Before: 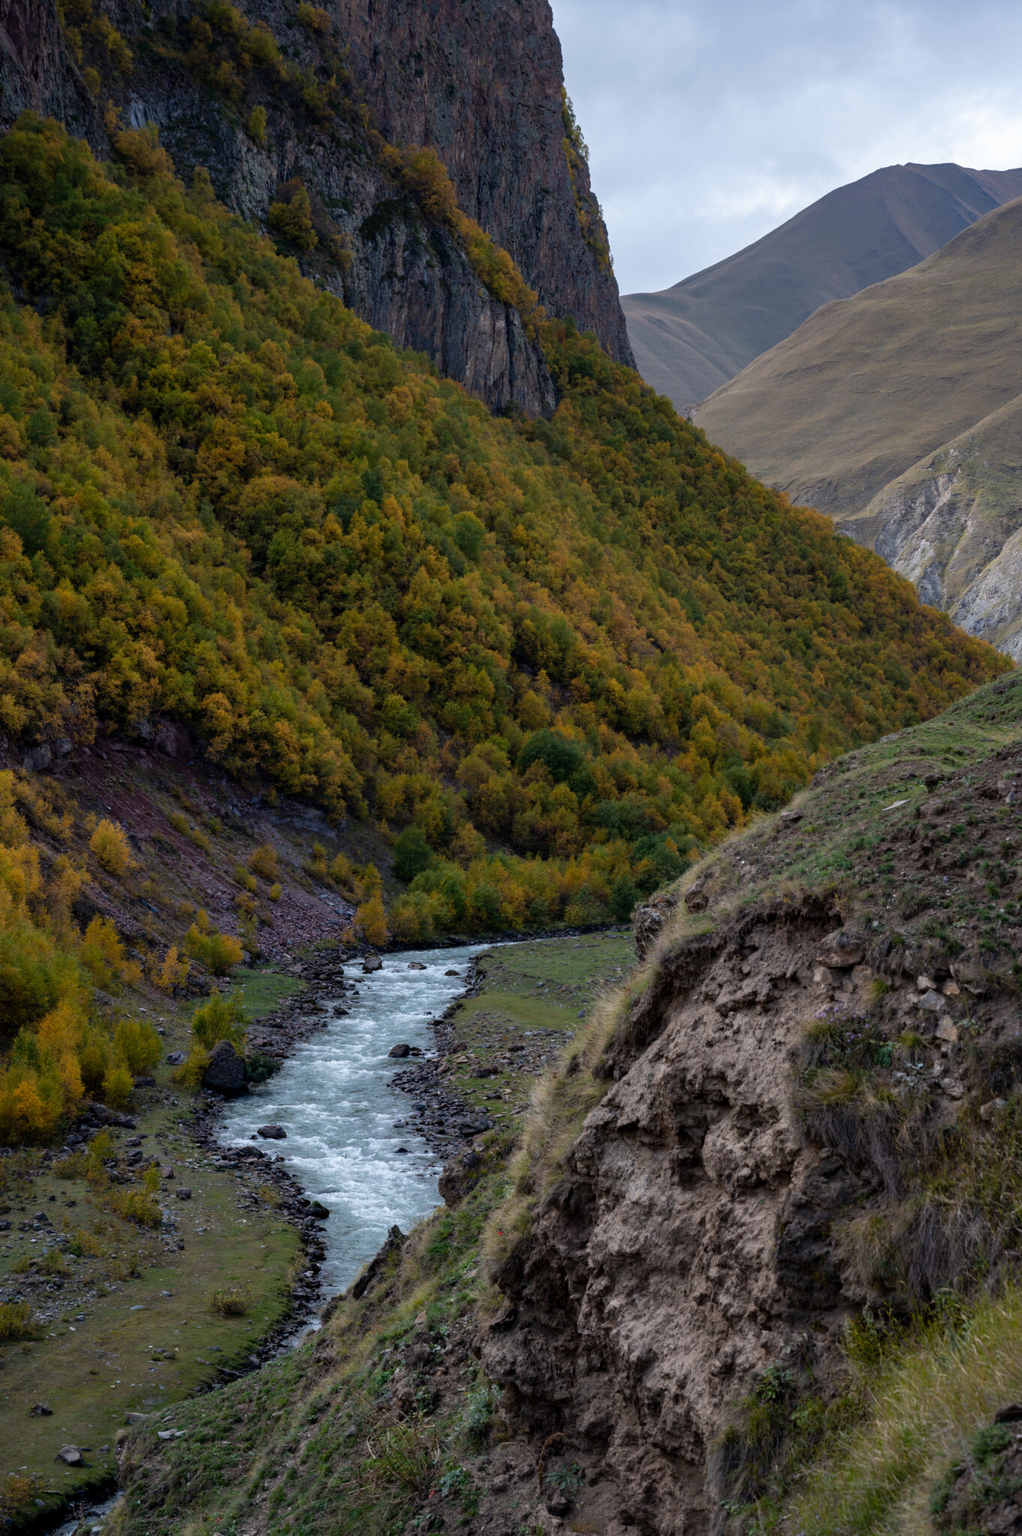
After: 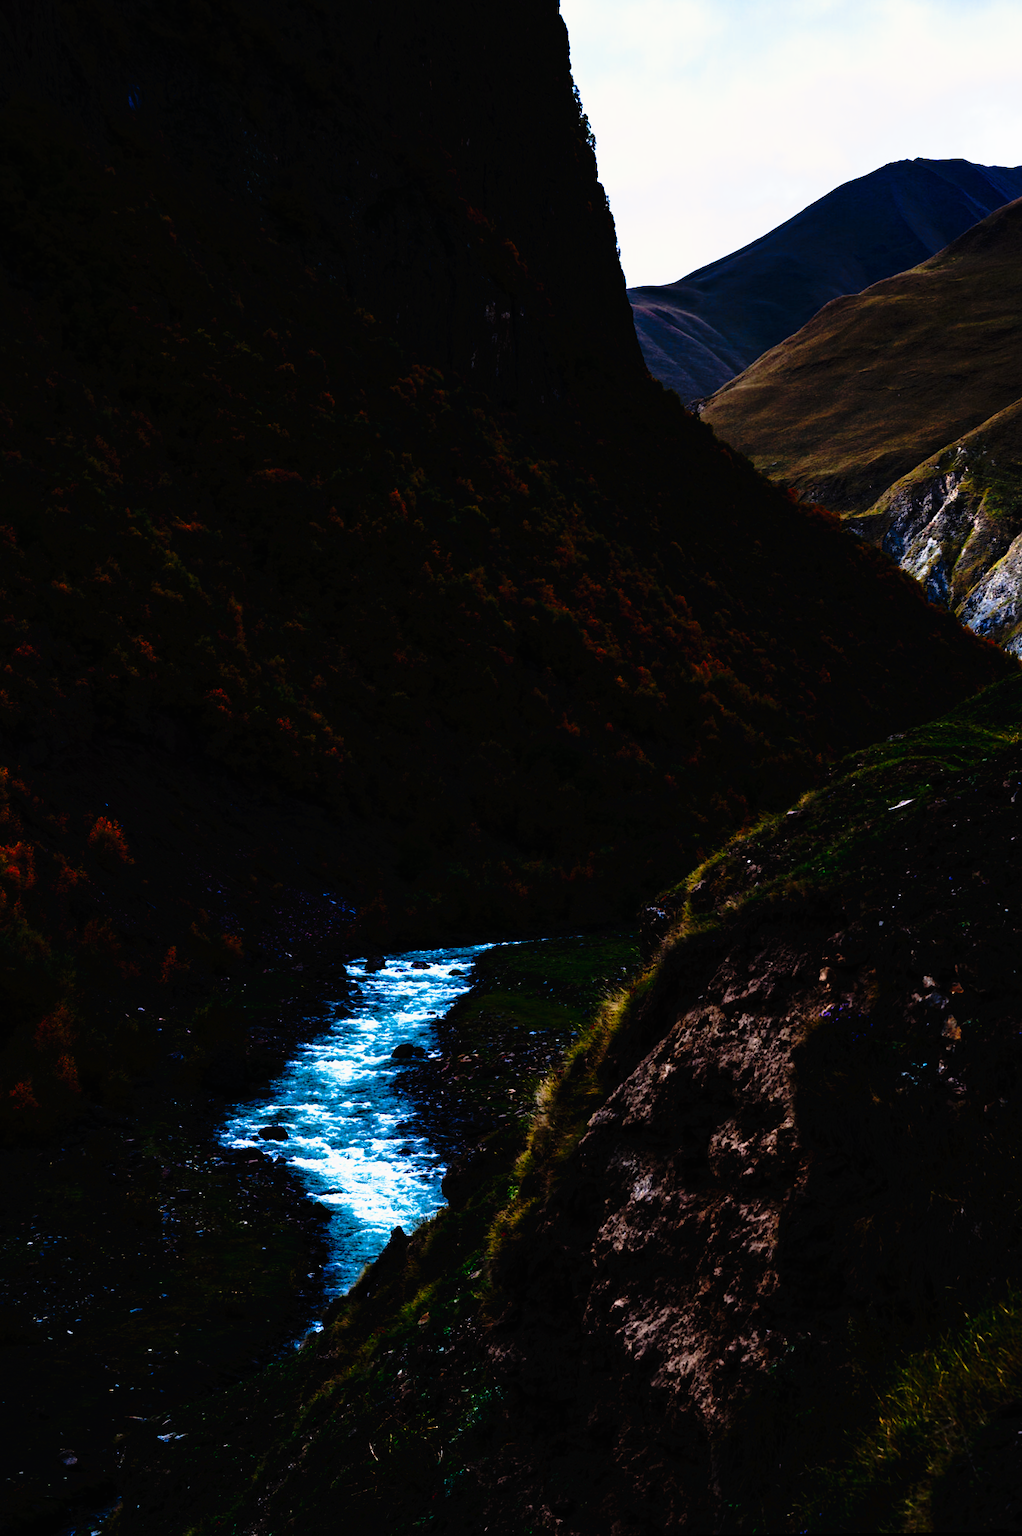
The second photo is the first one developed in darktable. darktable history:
rotate and perspective: rotation 0.174°, lens shift (vertical) 0.013, lens shift (horizontal) 0.019, shear 0.001, automatic cropping original format, crop left 0.007, crop right 0.991, crop top 0.016, crop bottom 0.997
tone curve: curves: ch0 [(0, 0) (0.003, 0.005) (0.011, 0.005) (0.025, 0.006) (0.044, 0.008) (0.069, 0.01) (0.1, 0.012) (0.136, 0.015) (0.177, 0.019) (0.224, 0.017) (0.277, 0.015) (0.335, 0.018) (0.399, 0.043) (0.468, 0.118) (0.543, 0.349) (0.623, 0.591) (0.709, 0.88) (0.801, 0.983) (0.898, 0.973) (1, 1)], preserve colors none
contrast brightness saturation: contrast -0.02, brightness -0.01, saturation 0.03
